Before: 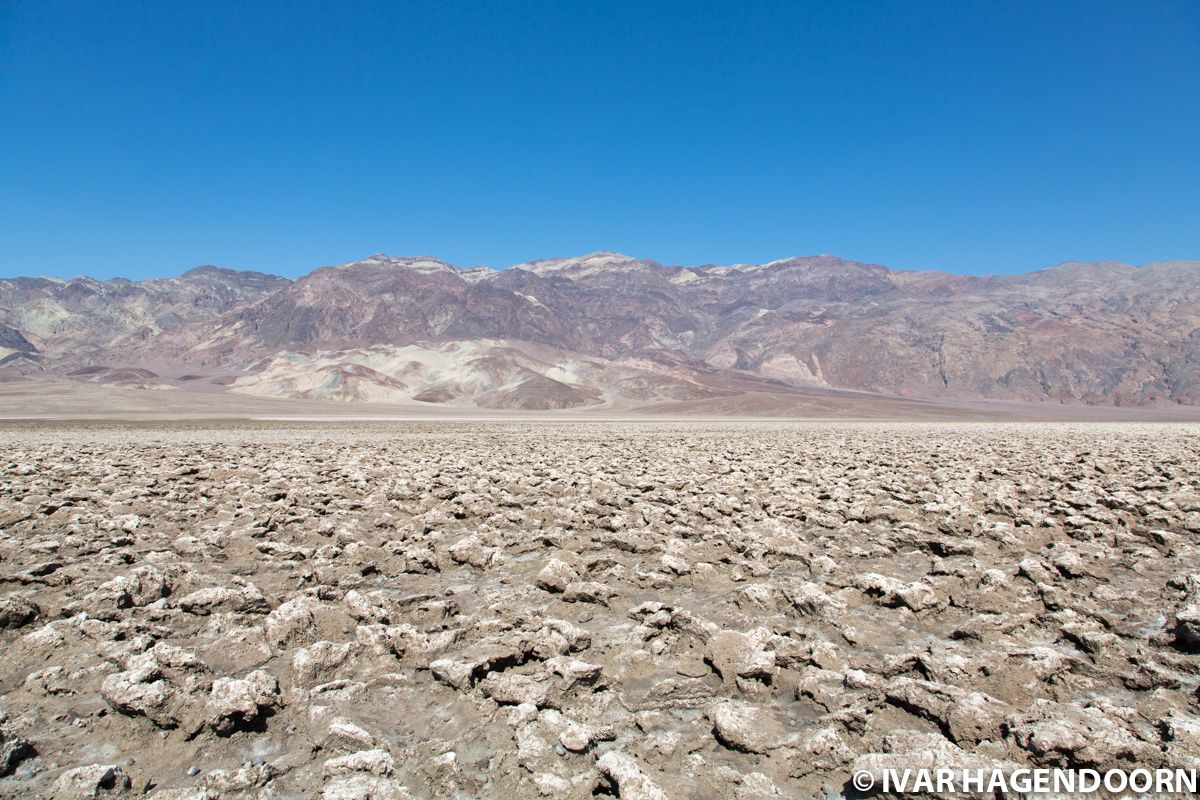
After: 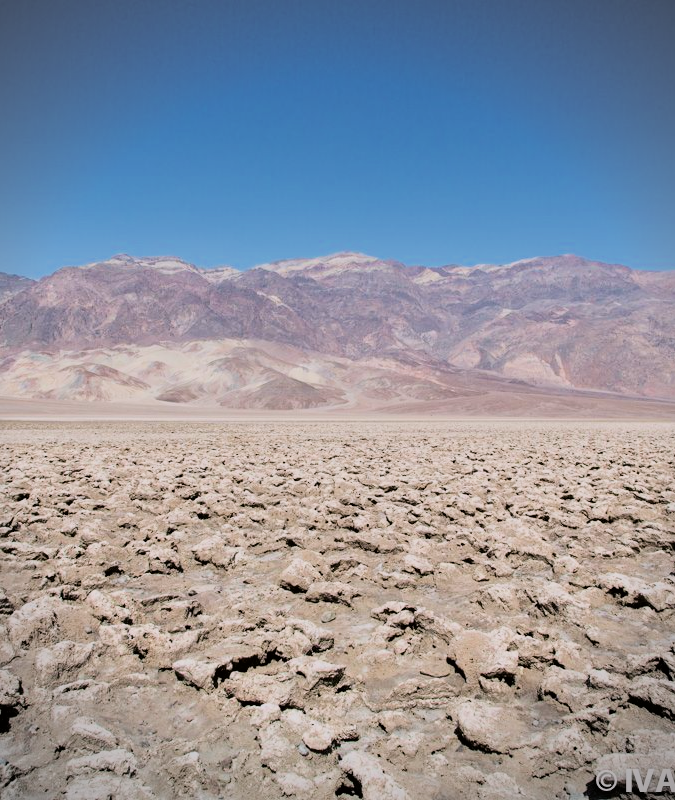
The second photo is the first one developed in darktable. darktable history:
crop: left 21.496%, right 22.254%
color correction: highlights a* 3.12, highlights b* -1.55, shadows a* -0.101, shadows b* 2.52, saturation 0.98
exposure: exposure 0.197 EV, compensate highlight preservation false
vignetting: on, module defaults
filmic rgb: black relative exposure -7.15 EV, white relative exposure 5.36 EV, hardness 3.02, color science v6 (2022)
velvia: on, module defaults
contrast brightness saturation: contrast 0.11, saturation -0.17
